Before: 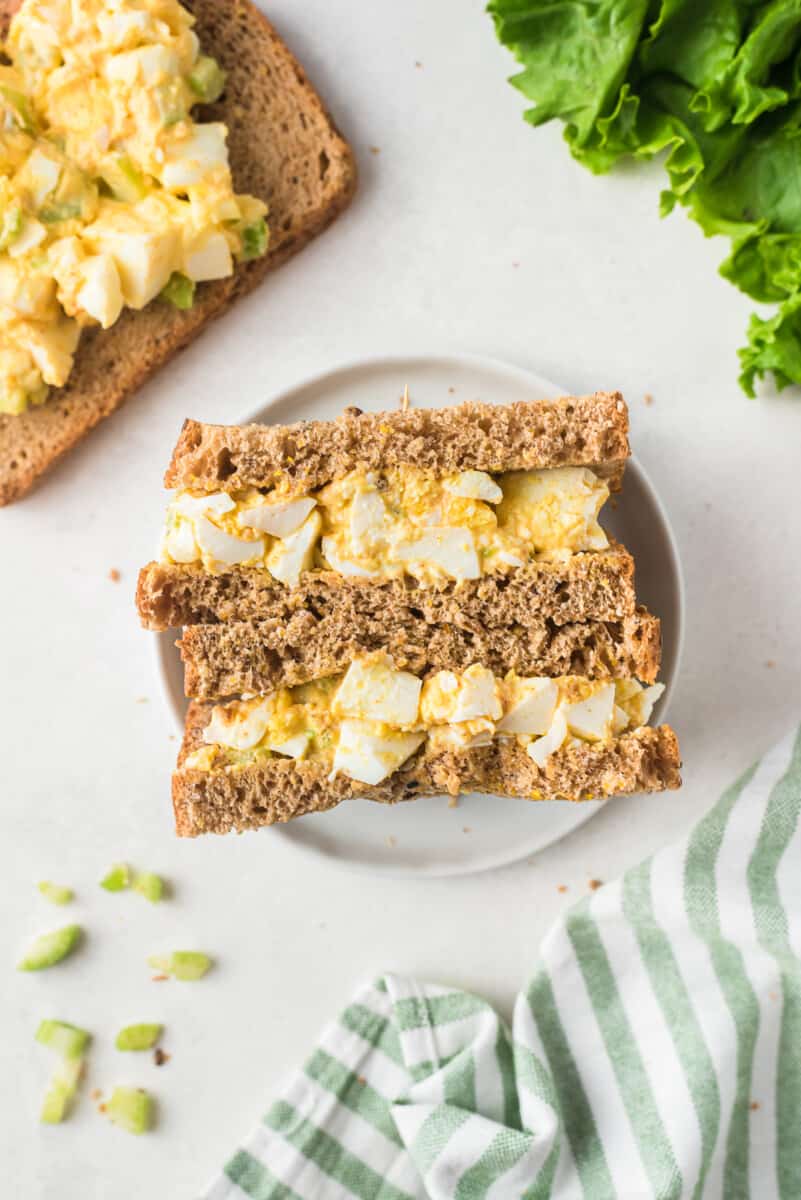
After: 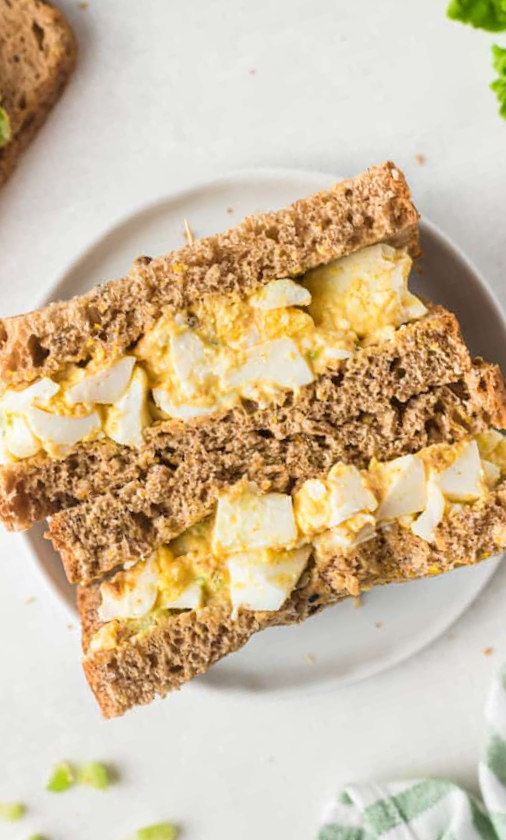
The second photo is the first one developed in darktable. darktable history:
crop and rotate: angle 17.85°, left 6.804%, right 3.95%, bottom 1.15%
